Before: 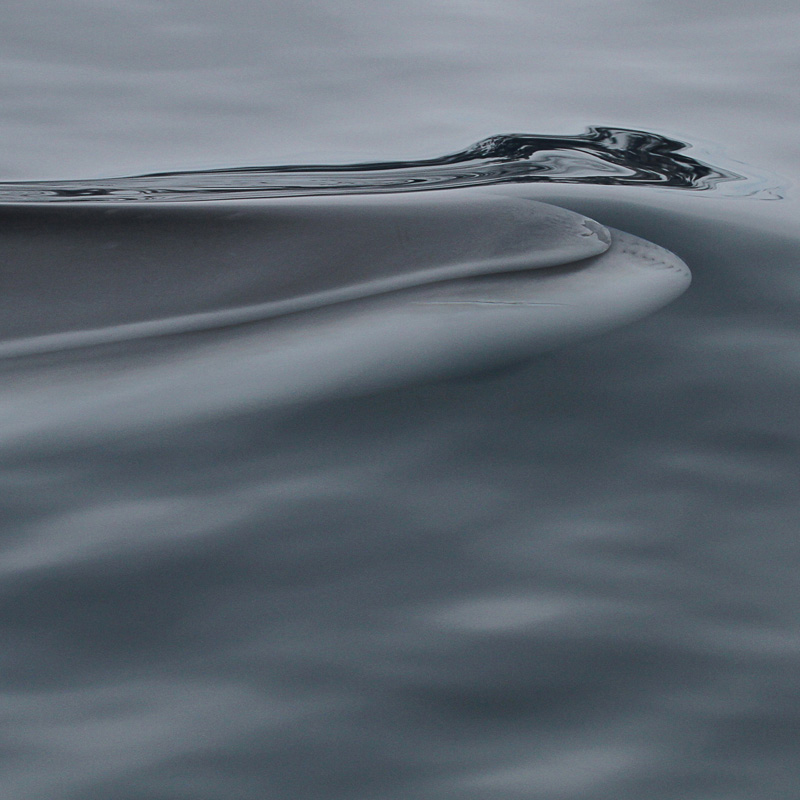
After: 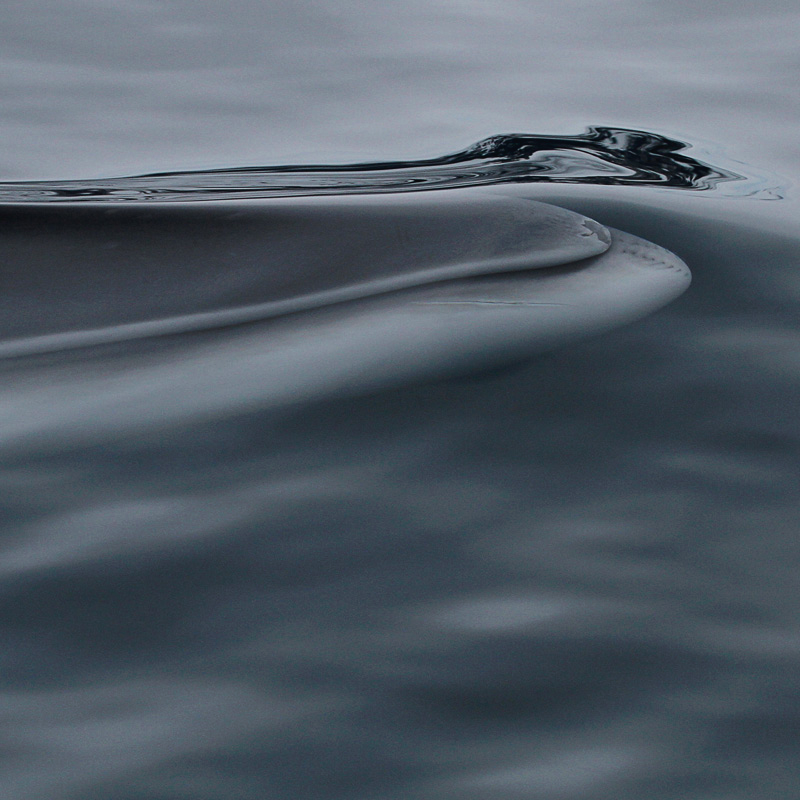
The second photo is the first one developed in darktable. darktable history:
tone curve: curves: ch0 [(0, 0) (0.003, 0.004) (0.011, 0.008) (0.025, 0.012) (0.044, 0.02) (0.069, 0.028) (0.1, 0.034) (0.136, 0.059) (0.177, 0.1) (0.224, 0.151) (0.277, 0.203) (0.335, 0.266) (0.399, 0.344) (0.468, 0.414) (0.543, 0.507) (0.623, 0.602) (0.709, 0.704) (0.801, 0.804) (0.898, 0.927) (1, 1)], preserve colors none
